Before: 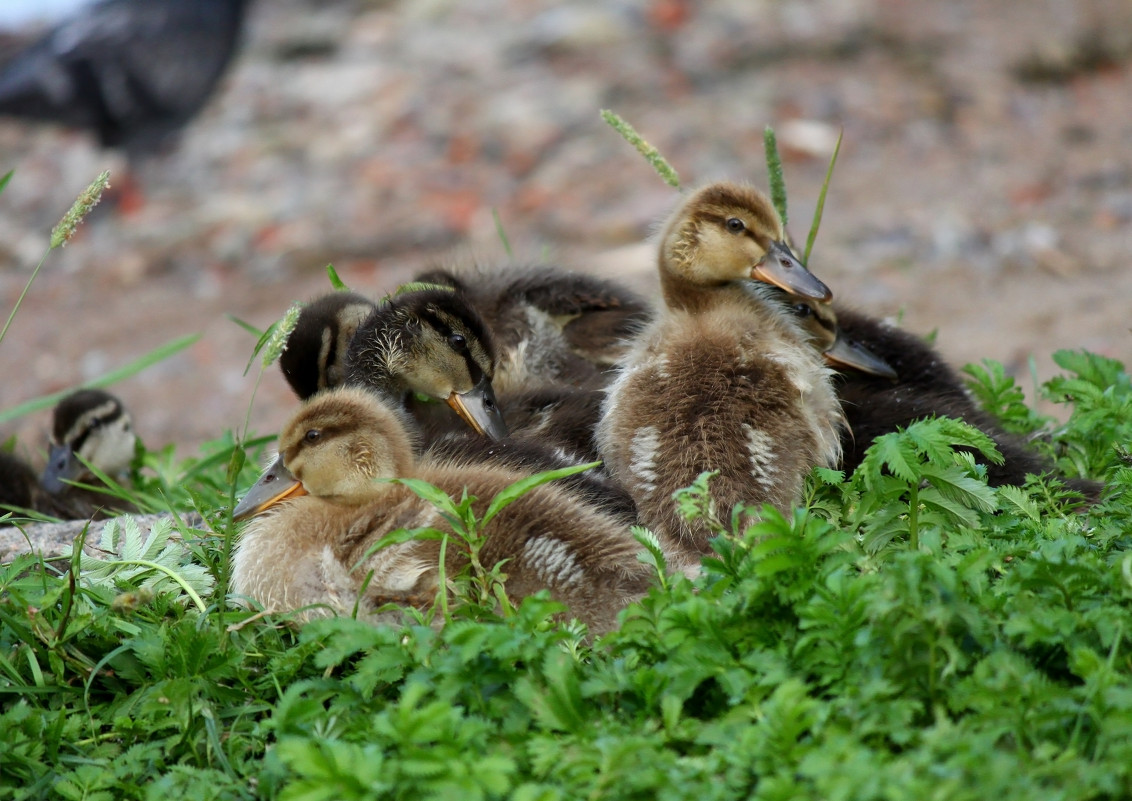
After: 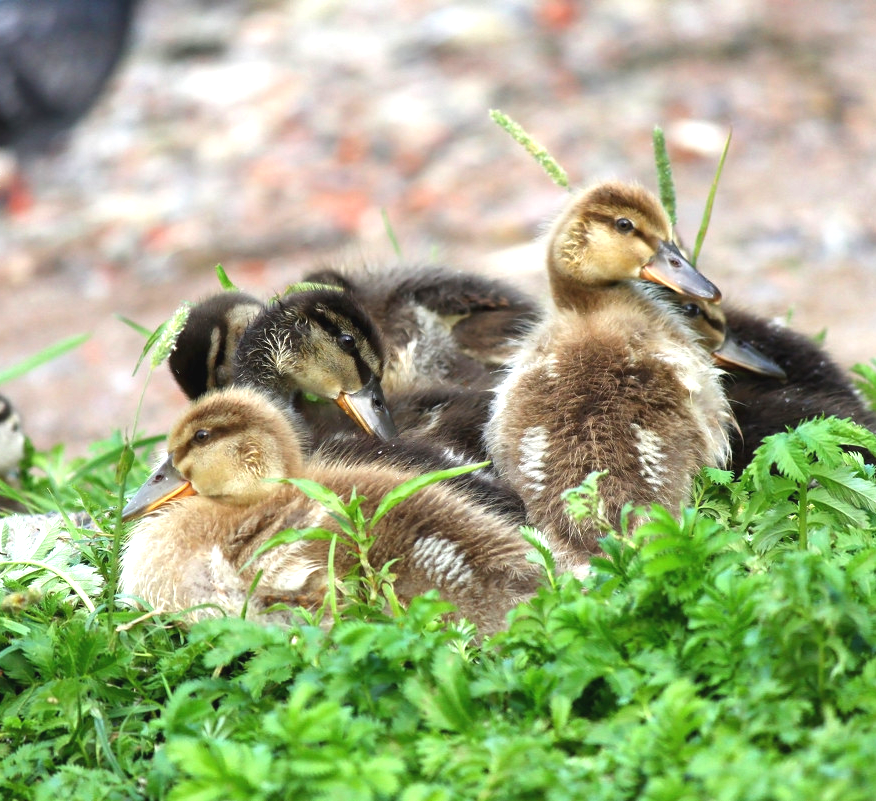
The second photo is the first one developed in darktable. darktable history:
exposure: black level correction -0.002, exposure 1.112 EV, compensate exposure bias true, compensate highlight preservation false
crop: left 9.881%, right 12.706%
